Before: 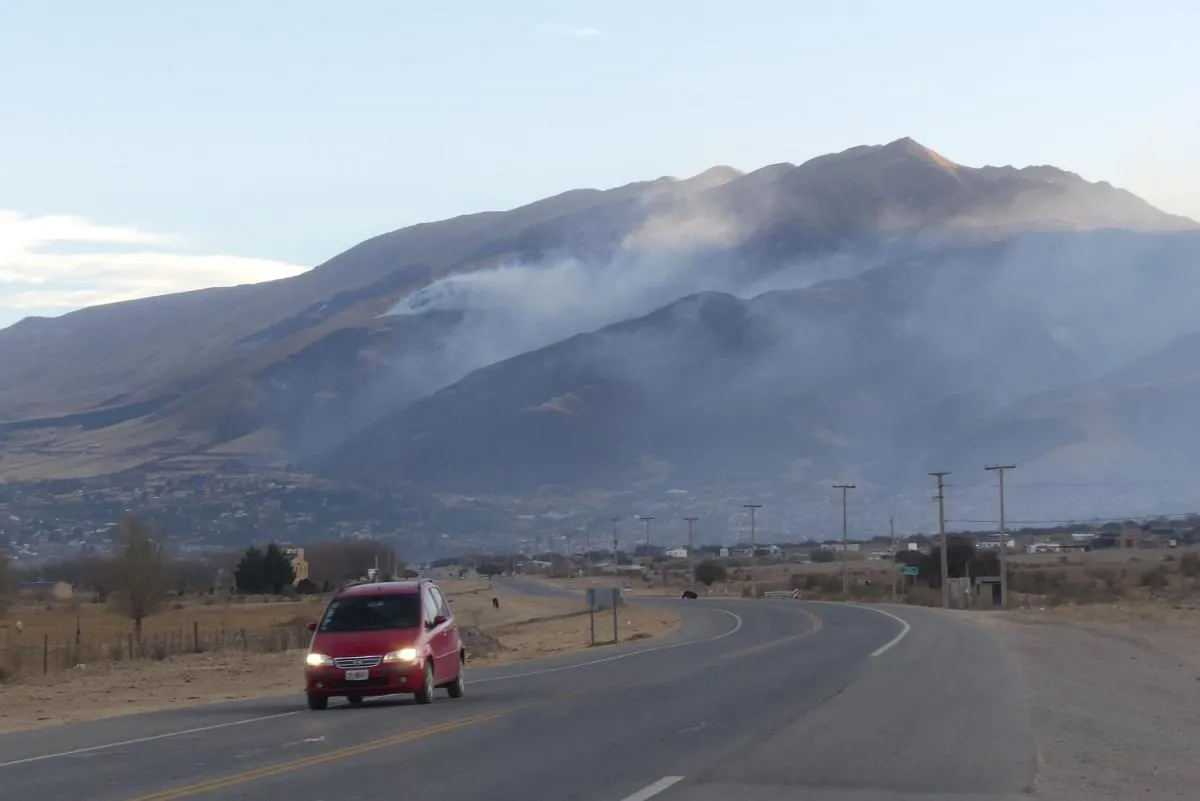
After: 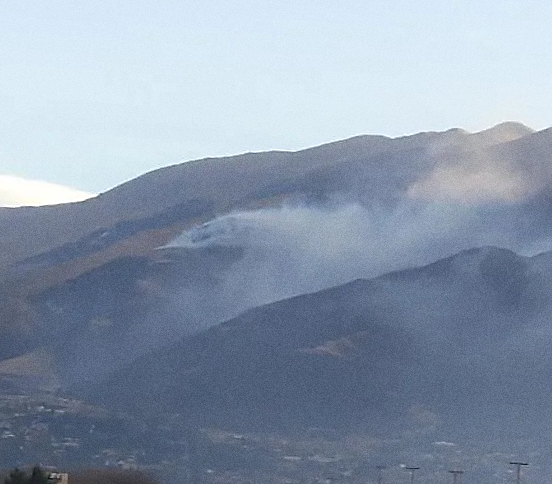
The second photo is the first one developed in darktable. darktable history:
crop: left 20.248%, top 10.86%, right 35.675%, bottom 34.321%
sharpen: radius 1.4, amount 1.25, threshold 0.7
grain: on, module defaults
rotate and perspective: rotation 4.1°, automatic cropping off
